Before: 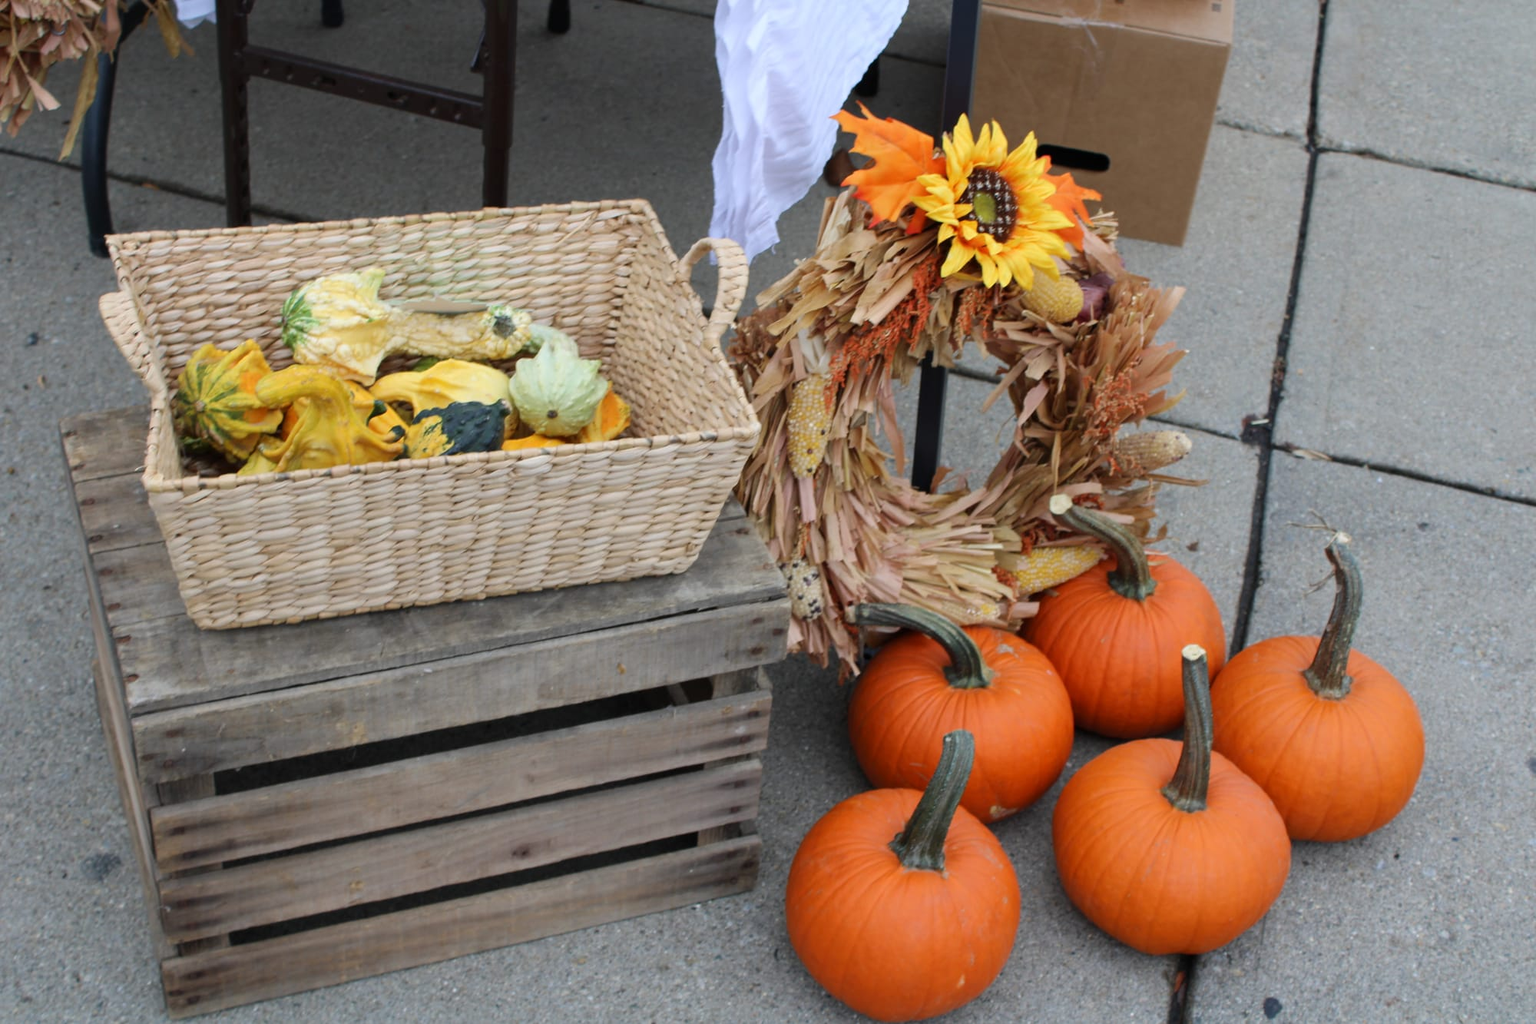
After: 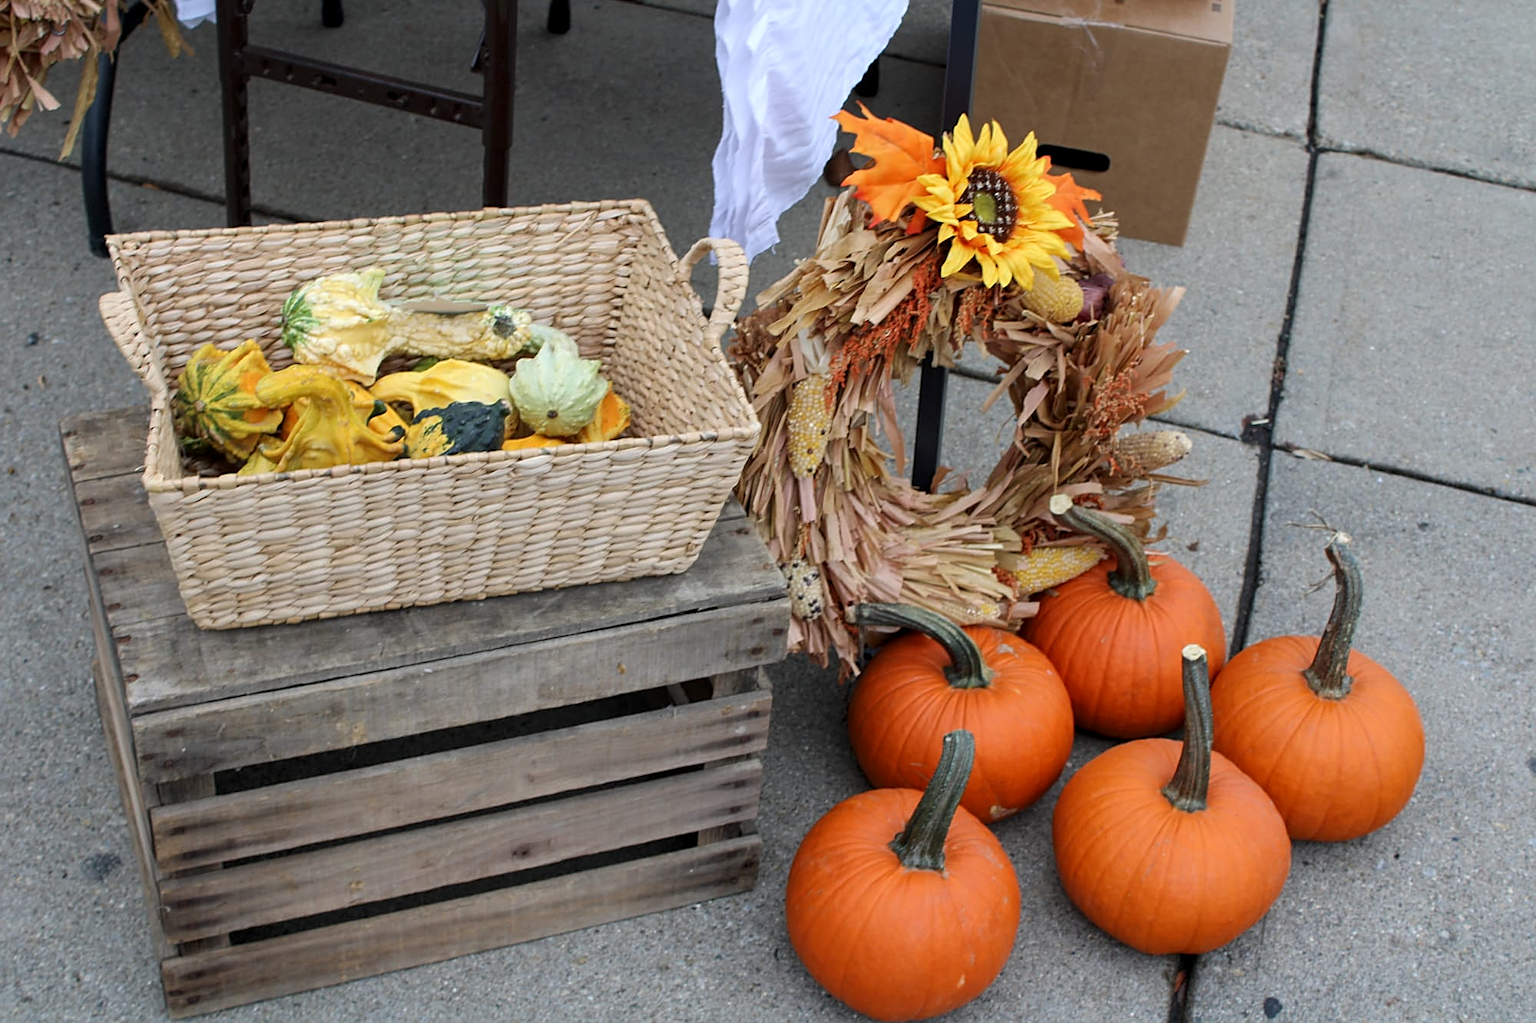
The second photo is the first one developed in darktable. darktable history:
local contrast: highlights 100%, shadows 101%, detail 131%, midtone range 0.2
sharpen: on, module defaults
